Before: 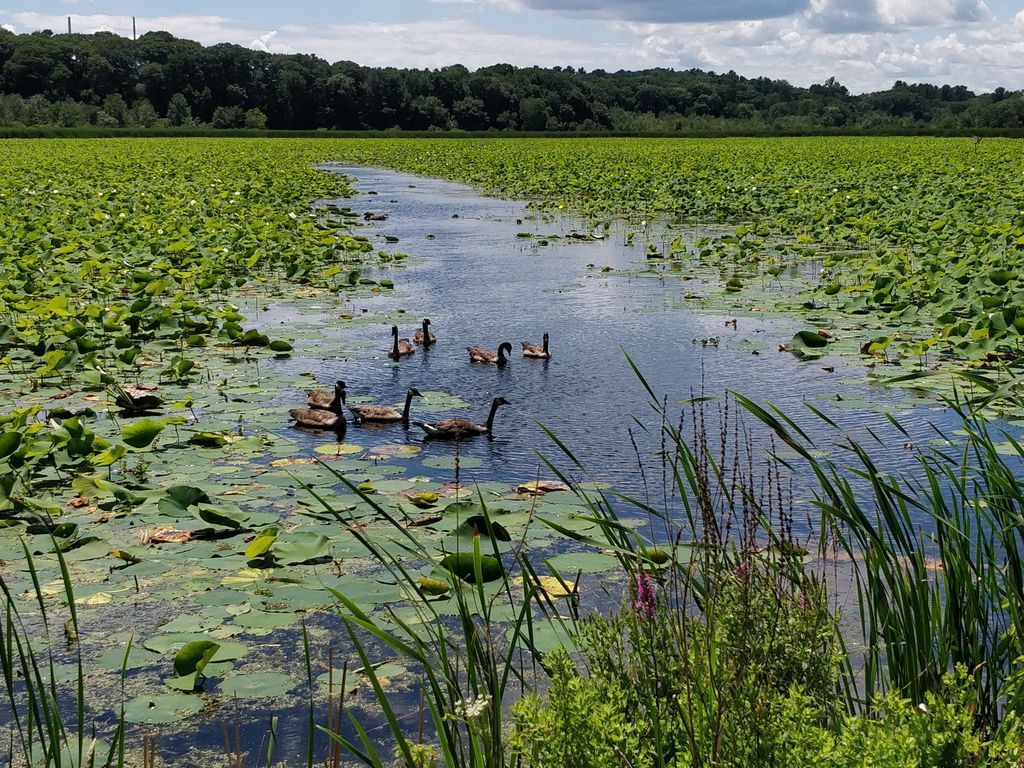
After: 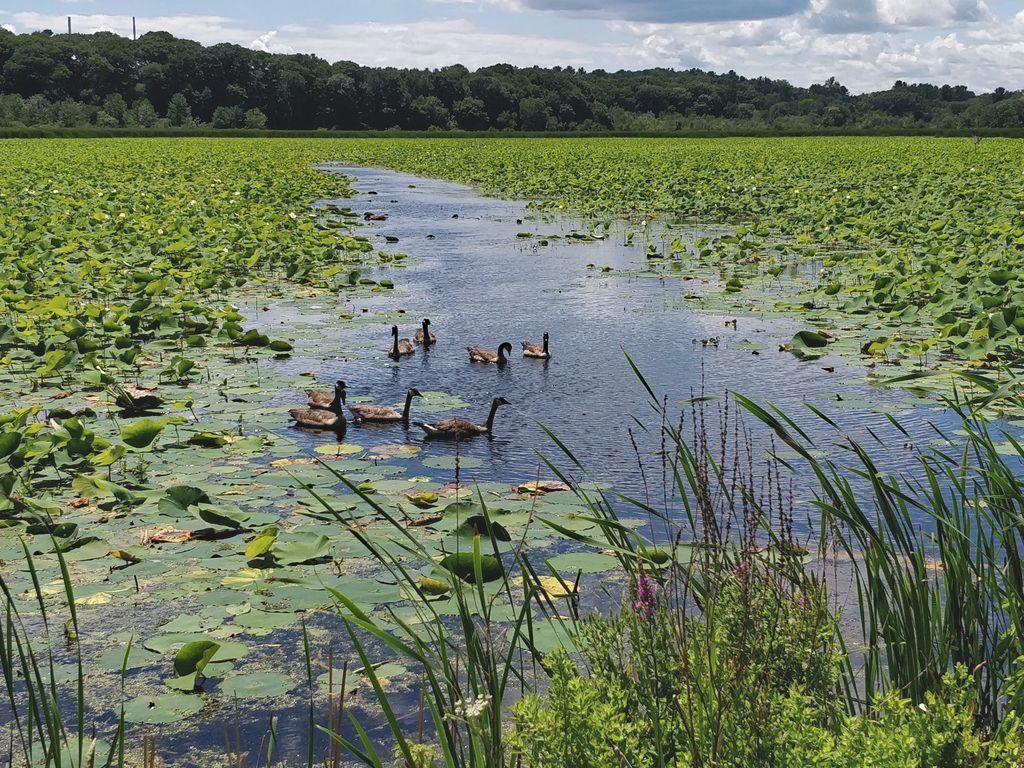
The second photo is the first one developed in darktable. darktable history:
rgb levels: preserve colors max RGB
color balance: lift [1.007, 1, 1, 1], gamma [1.097, 1, 1, 1]
haze removal: compatibility mode true, adaptive false
